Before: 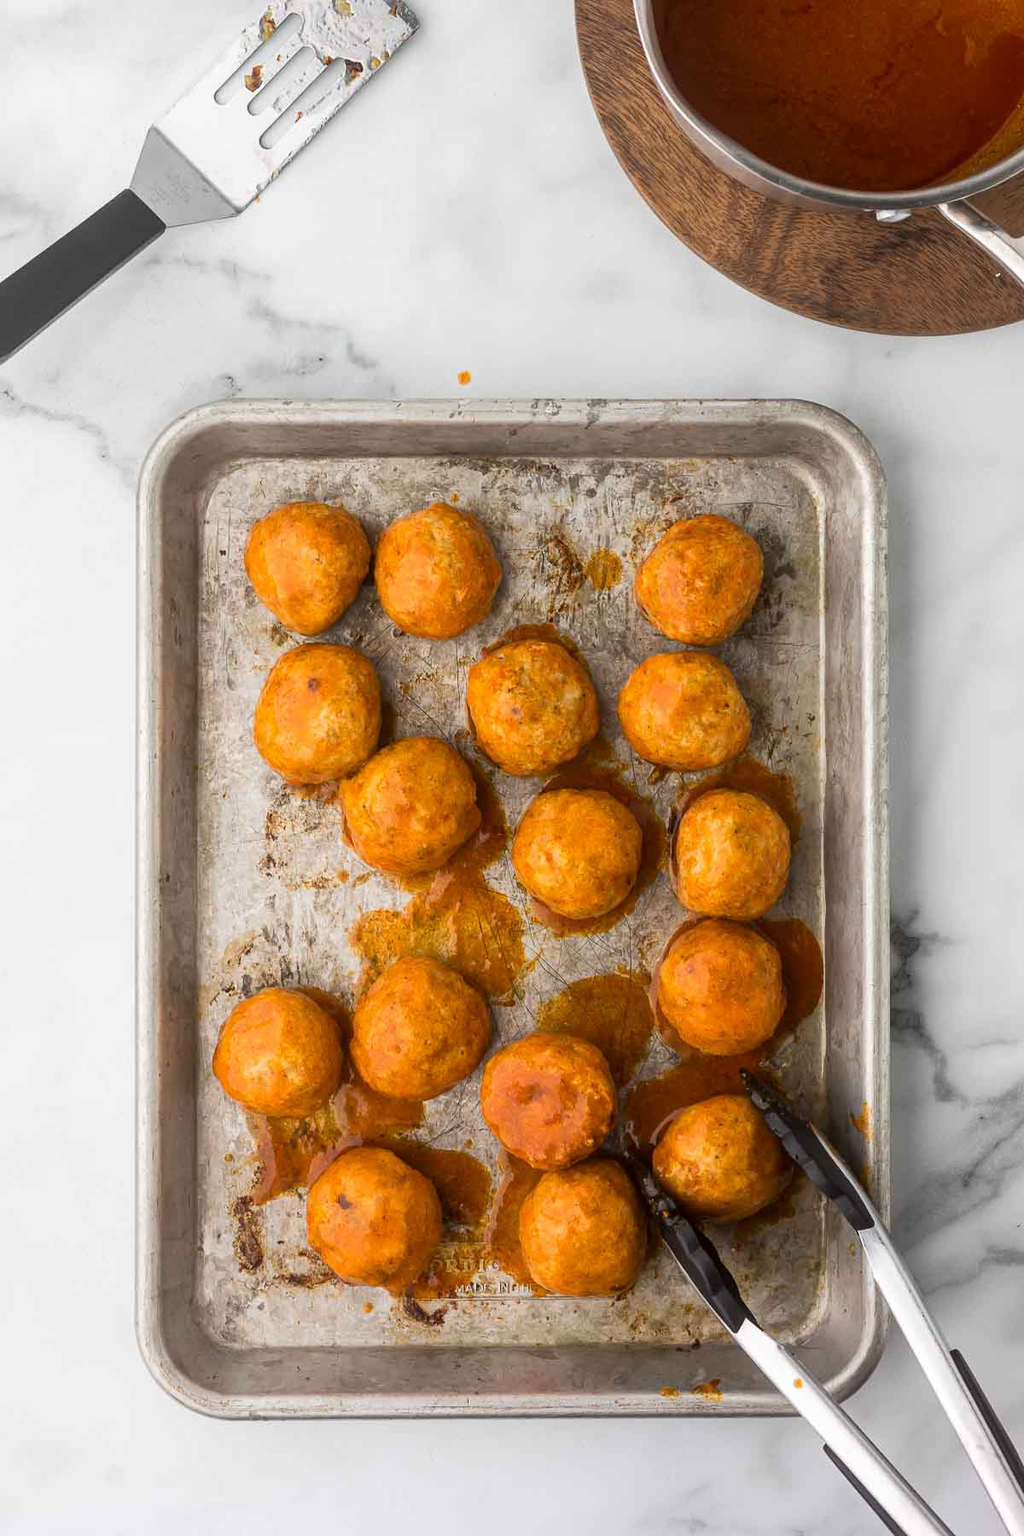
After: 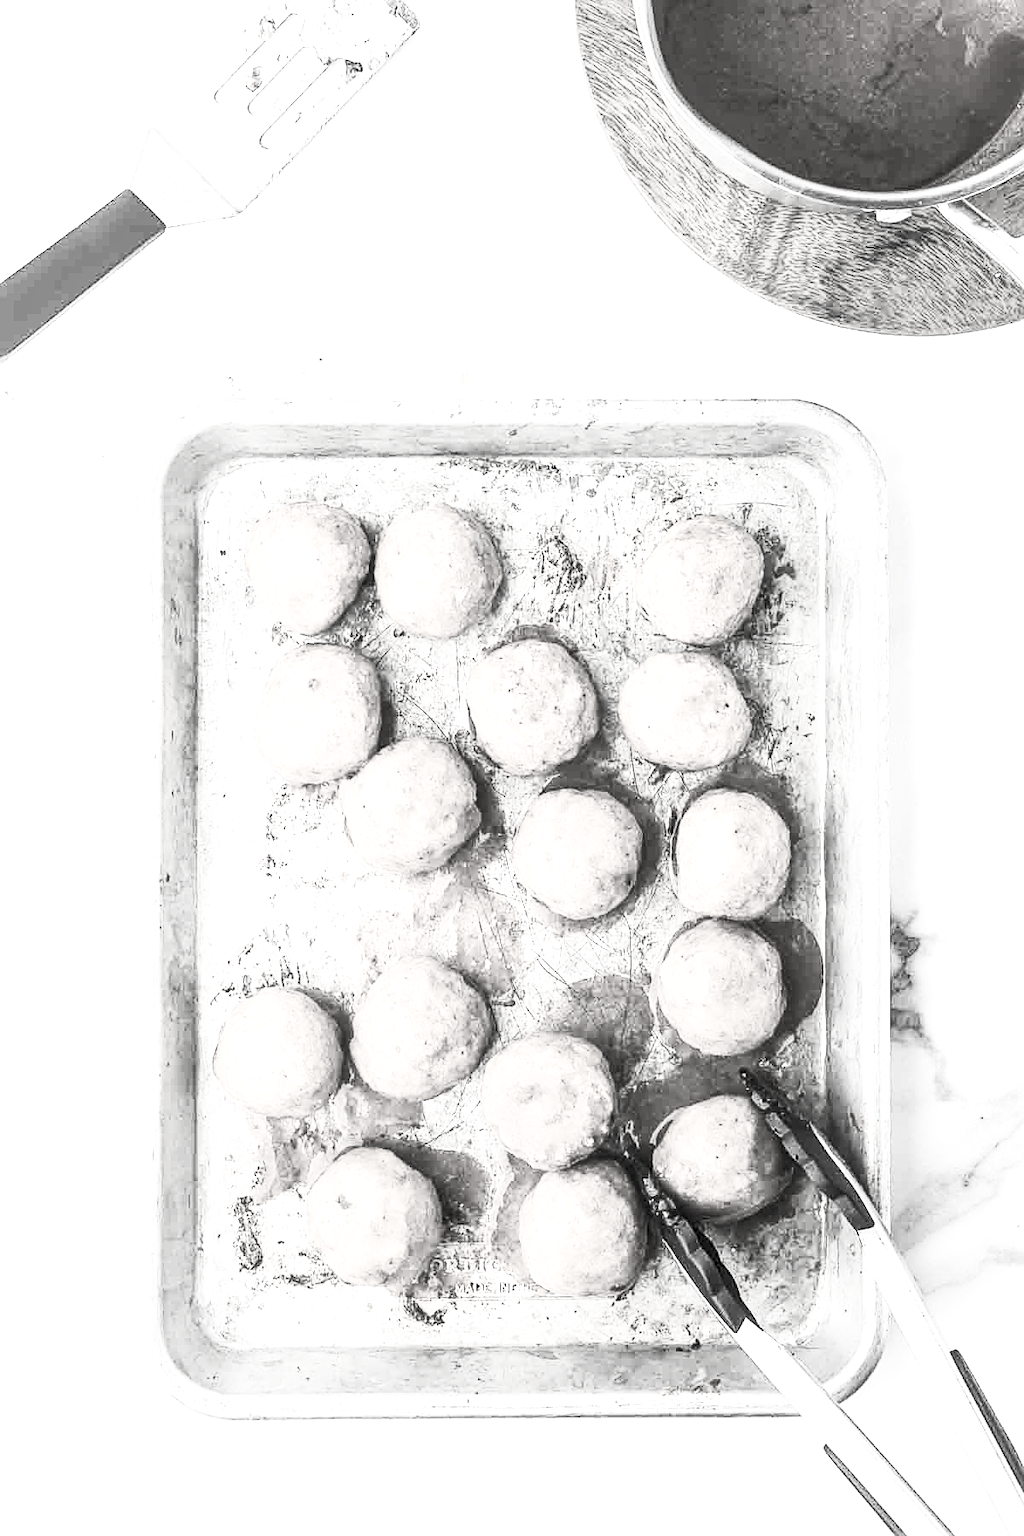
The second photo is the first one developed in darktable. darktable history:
sharpen: on, module defaults
exposure: black level correction 0, exposure 1.347 EV, compensate highlight preservation false
local contrast: on, module defaults
contrast brightness saturation: contrast 0.517, brightness 0.474, saturation -0.982
